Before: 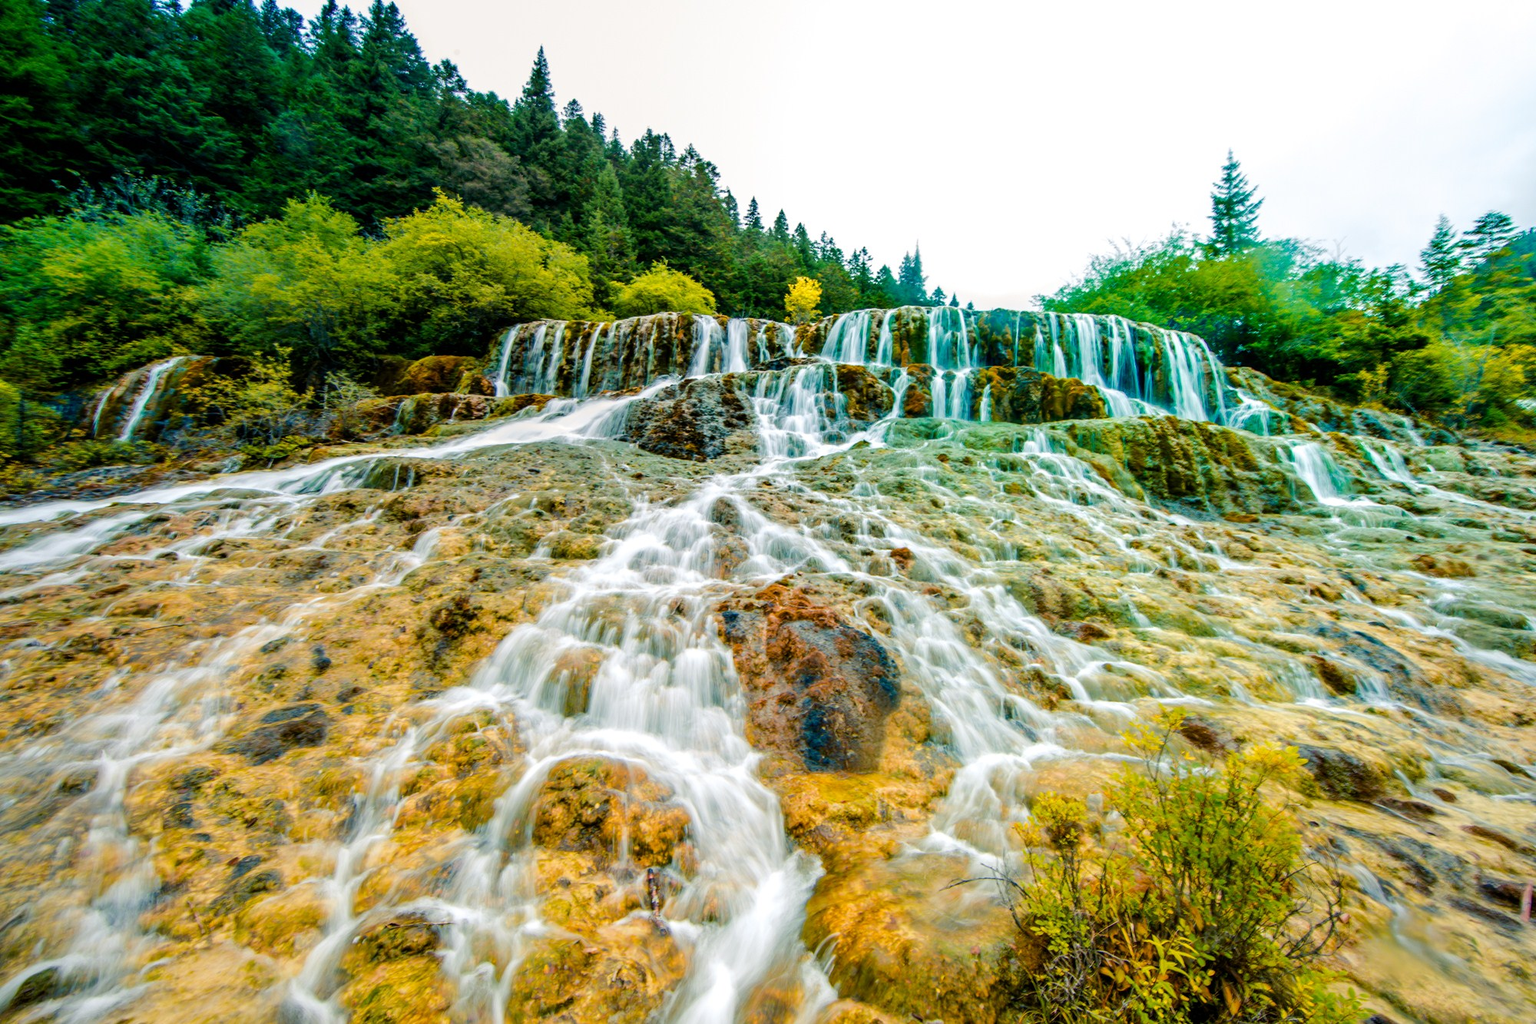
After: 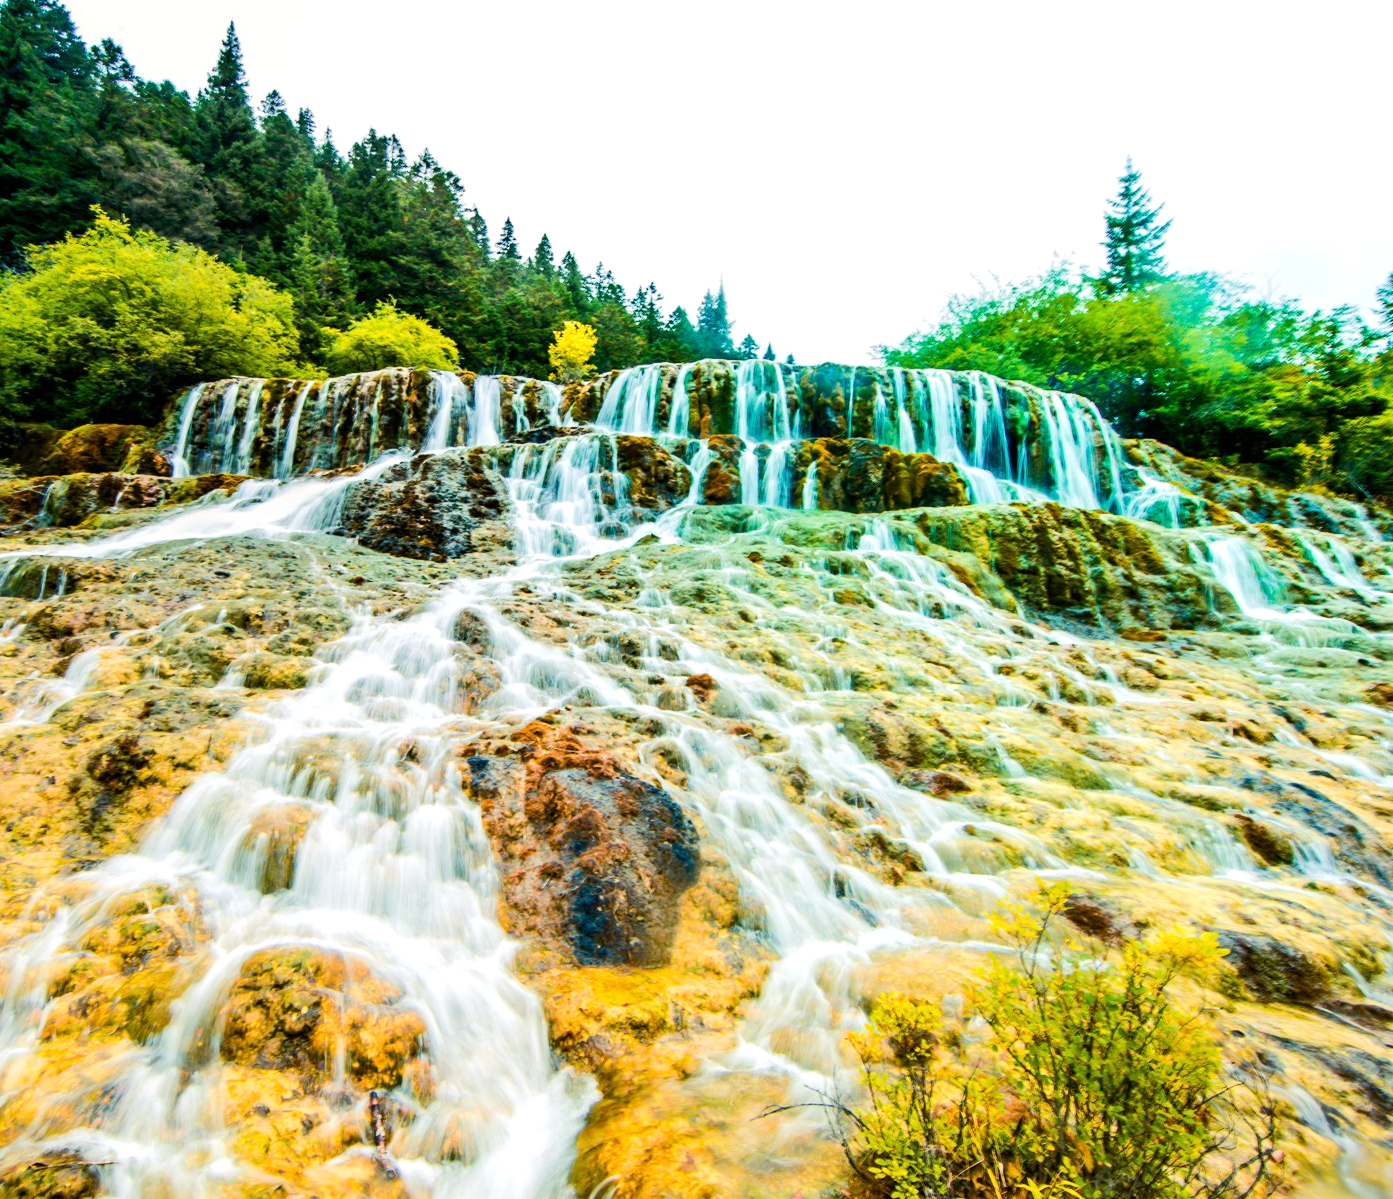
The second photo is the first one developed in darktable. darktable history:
tone equalizer: -8 EV 0.012 EV, -7 EV -0.01 EV, -6 EV 0.013 EV, -5 EV 0.052 EV, -4 EV 0.288 EV, -3 EV 0.616 EV, -2 EV 0.558 EV, -1 EV 0.193 EV, +0 EV 0.035 EV, edges refinement/feathering 500, mask exposure compensation -1.57 EV, preserve details no
crop and rotate: left 23.678%, top 2.932%, right 6.666%, bottom 7.098%
